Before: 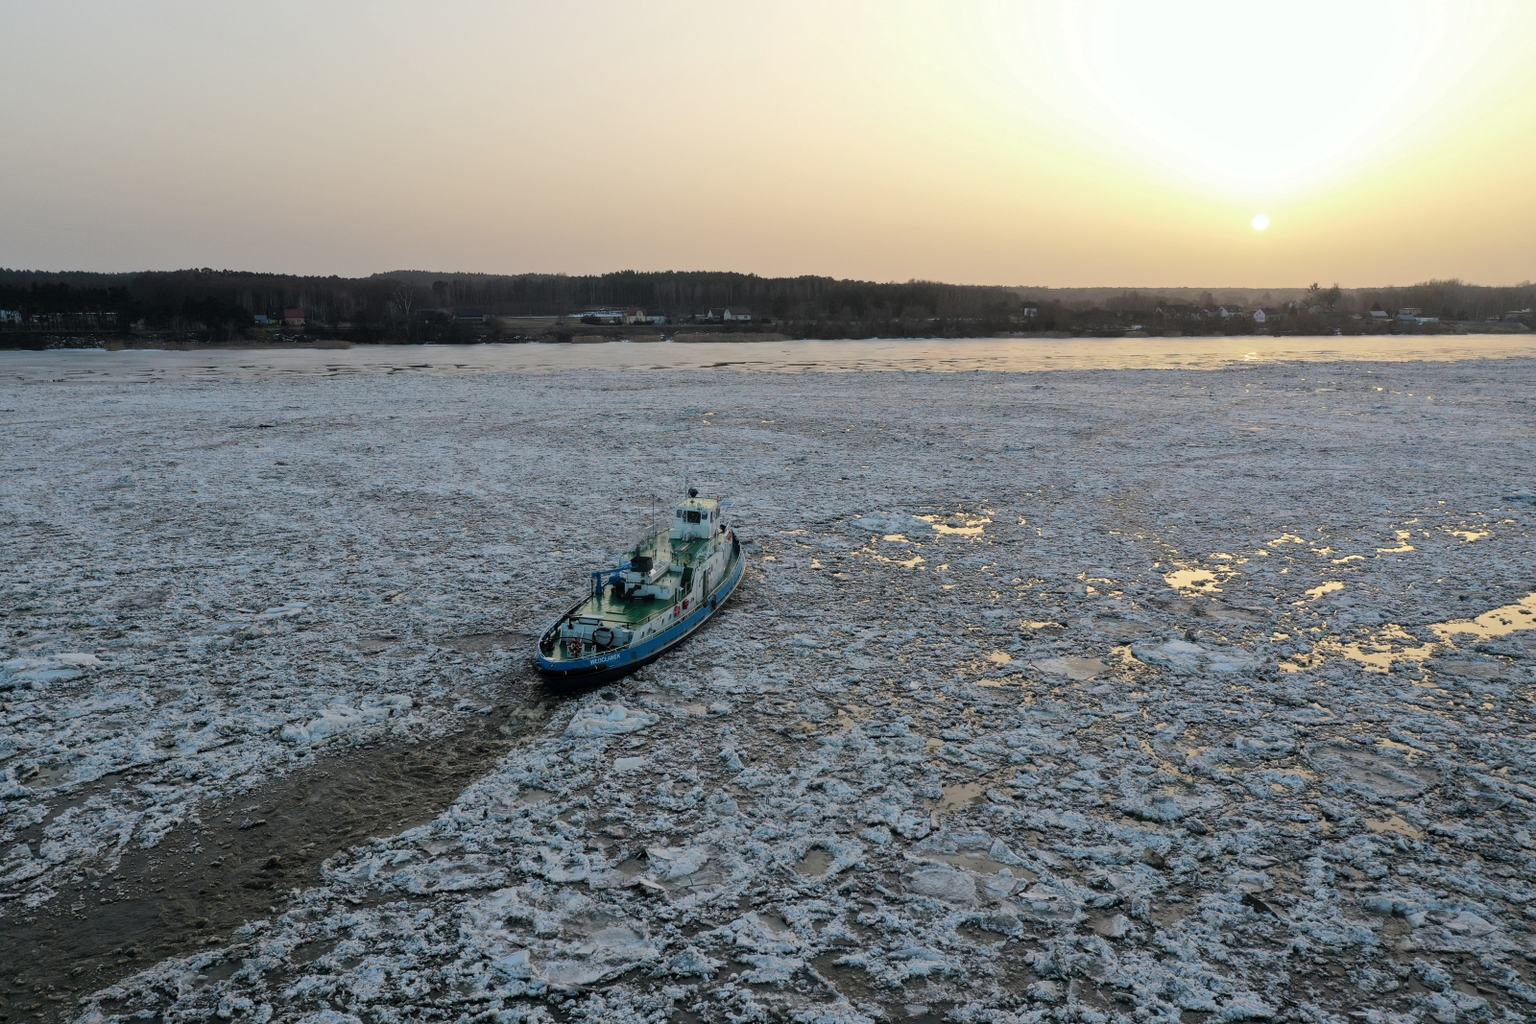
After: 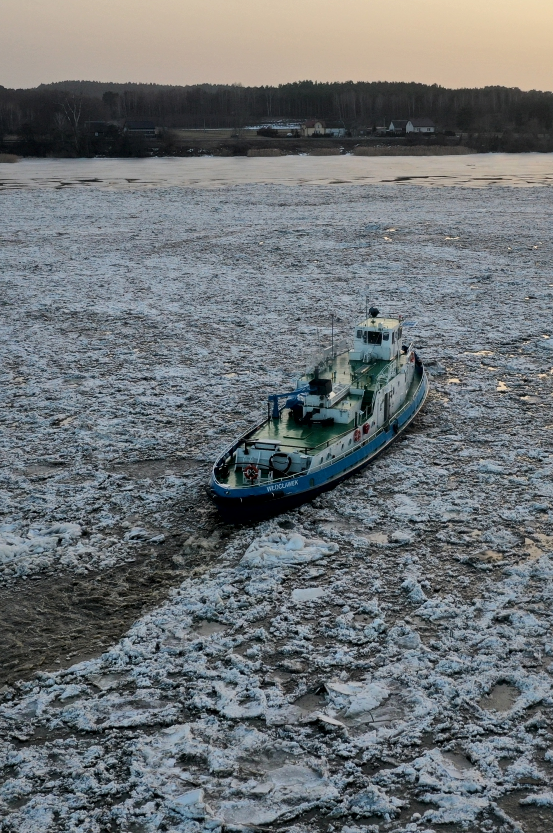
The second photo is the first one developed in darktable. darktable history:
crop and rotate: left 21.767%, top 18.918%, right 43.644%, bottom 2.998%
local contrast: mode bilateral grid, contrast 21, coarseness 50, detail 149%, midtone range 0.2
